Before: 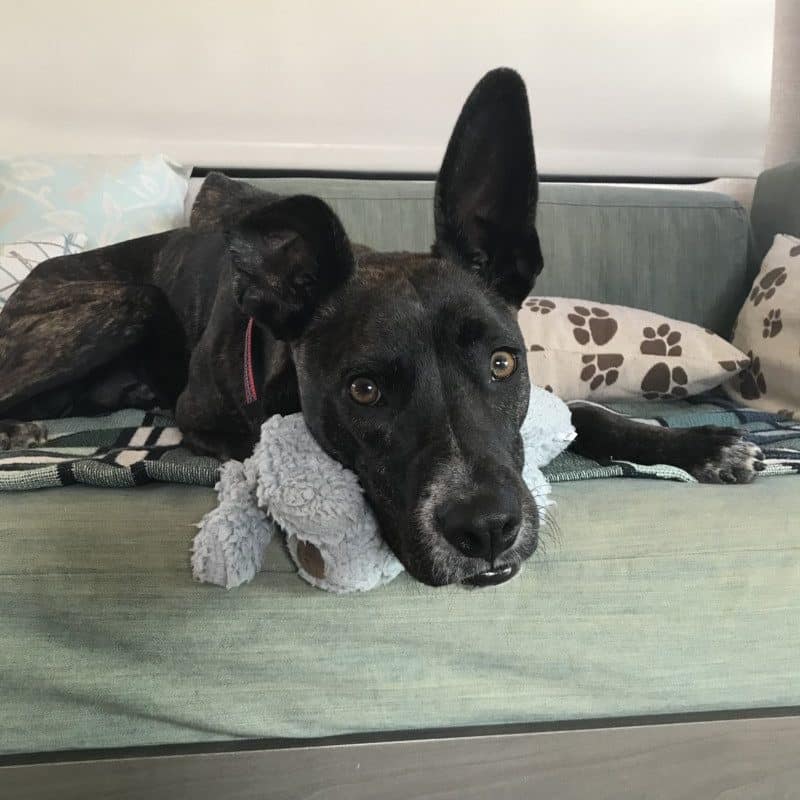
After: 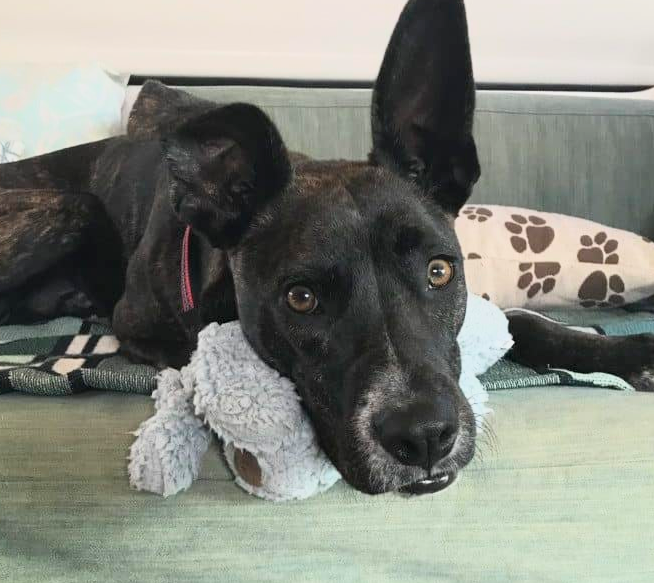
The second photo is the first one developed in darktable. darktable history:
crop: left 7.91%, top 11.62%, right 10.321%, bottom 15.428%
base curve: curves: ch0 [(0, 0) (0.088, 0.125) (0.176, 0.251) (0.354, 0.501) (0.613, 0.749) (1, 0.877)]
